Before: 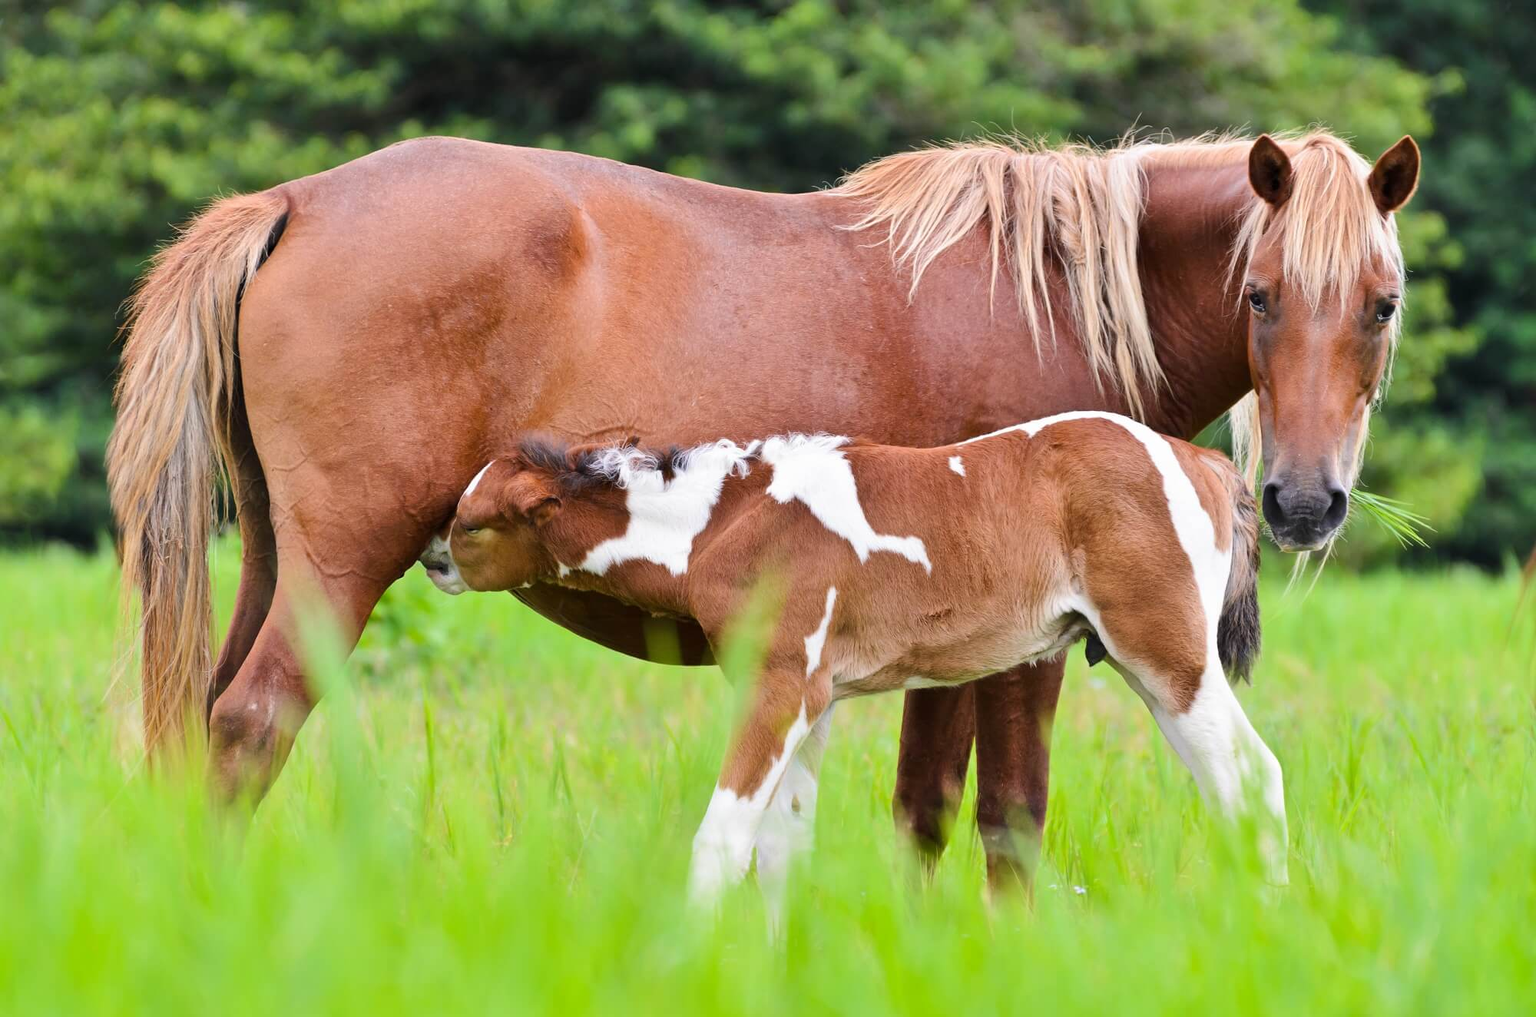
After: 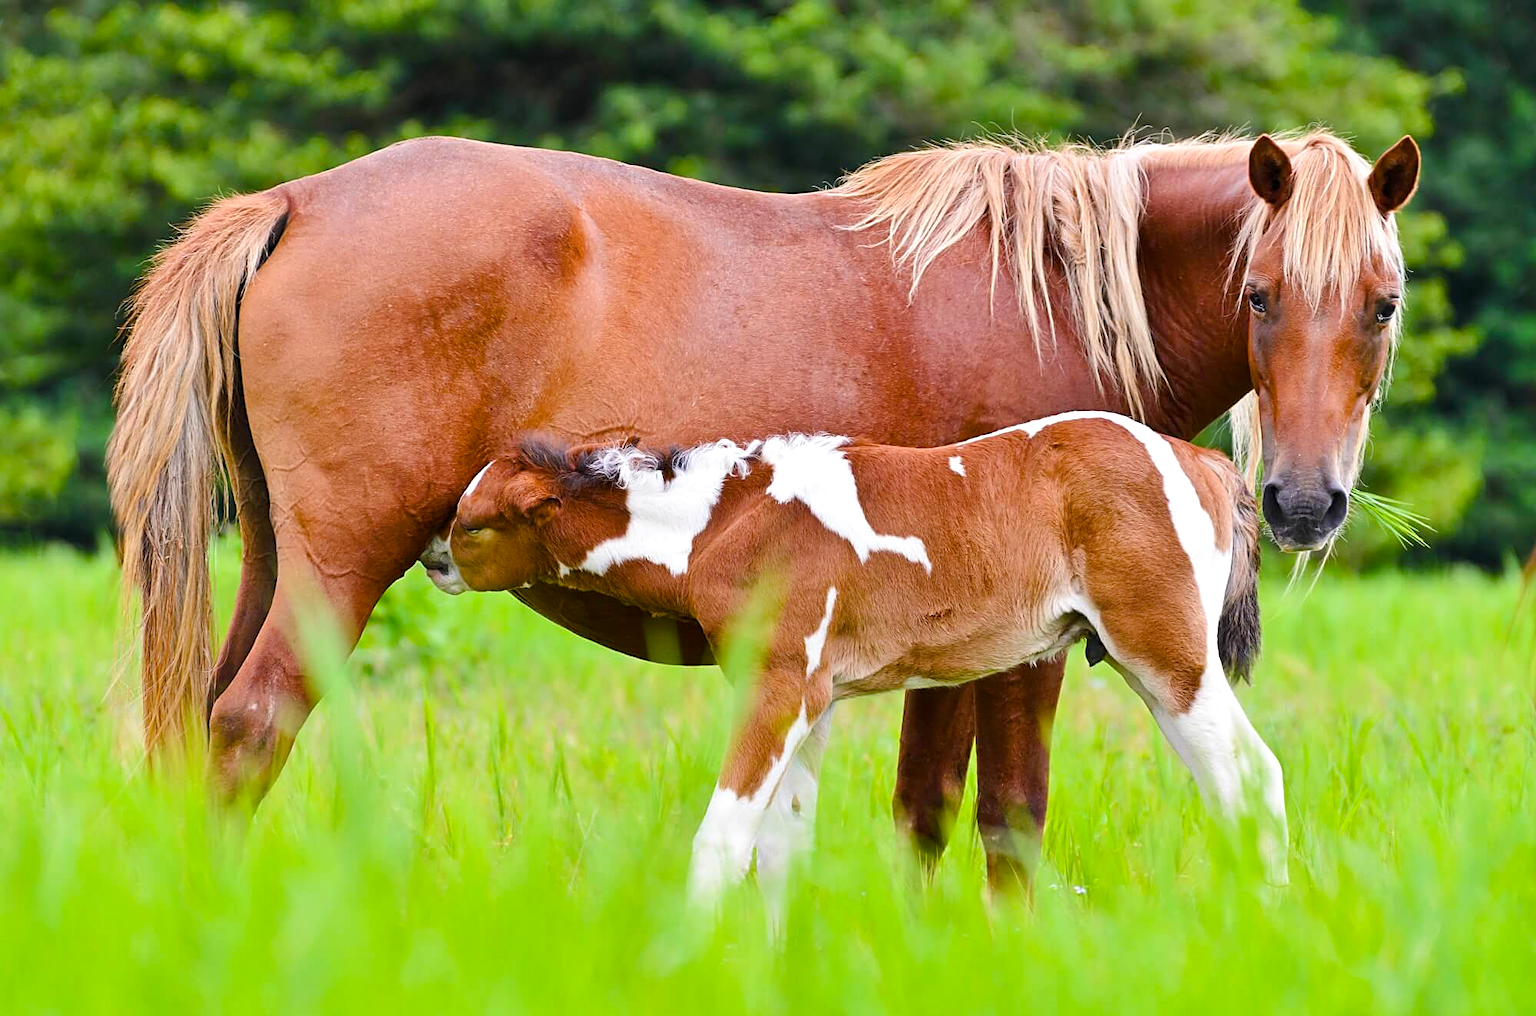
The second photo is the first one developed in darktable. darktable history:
sharpen: on, module defaults
color balance rgb: linear chroma grading › global chroma 8.12%, perceptual saturation grading › global saturation 9.07%, perceptual saturation grading › highlights -13.84%, perceptual saturation grading › mid-tones 14.88%, perceptual saturation grading › shadows 22.8%, perceptual brilliance grading › highlights 2.61%, global vibrance 12.07%
